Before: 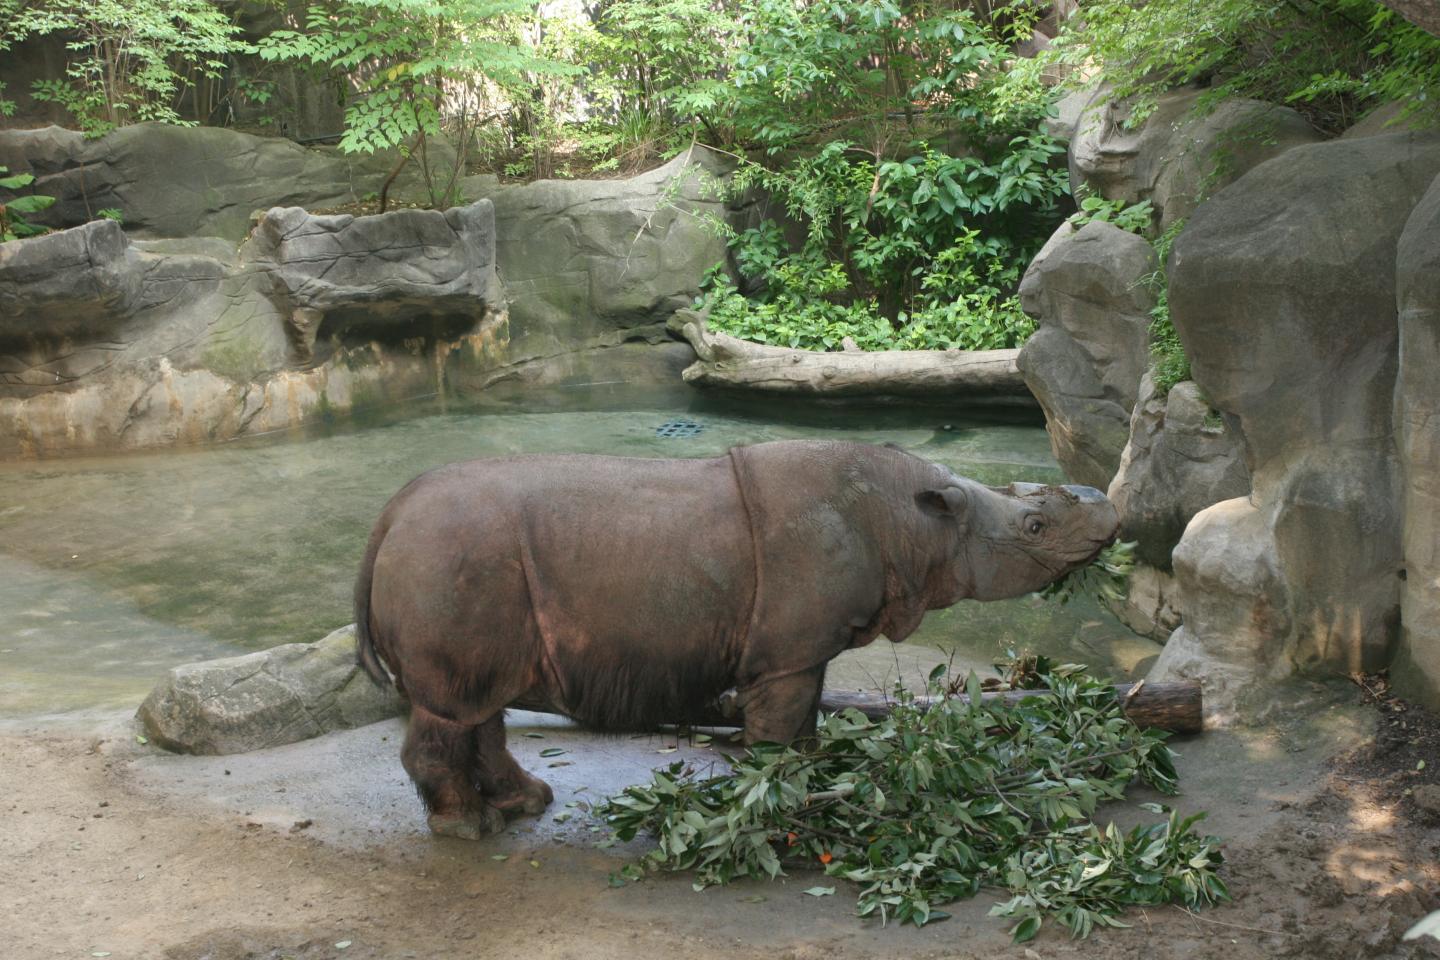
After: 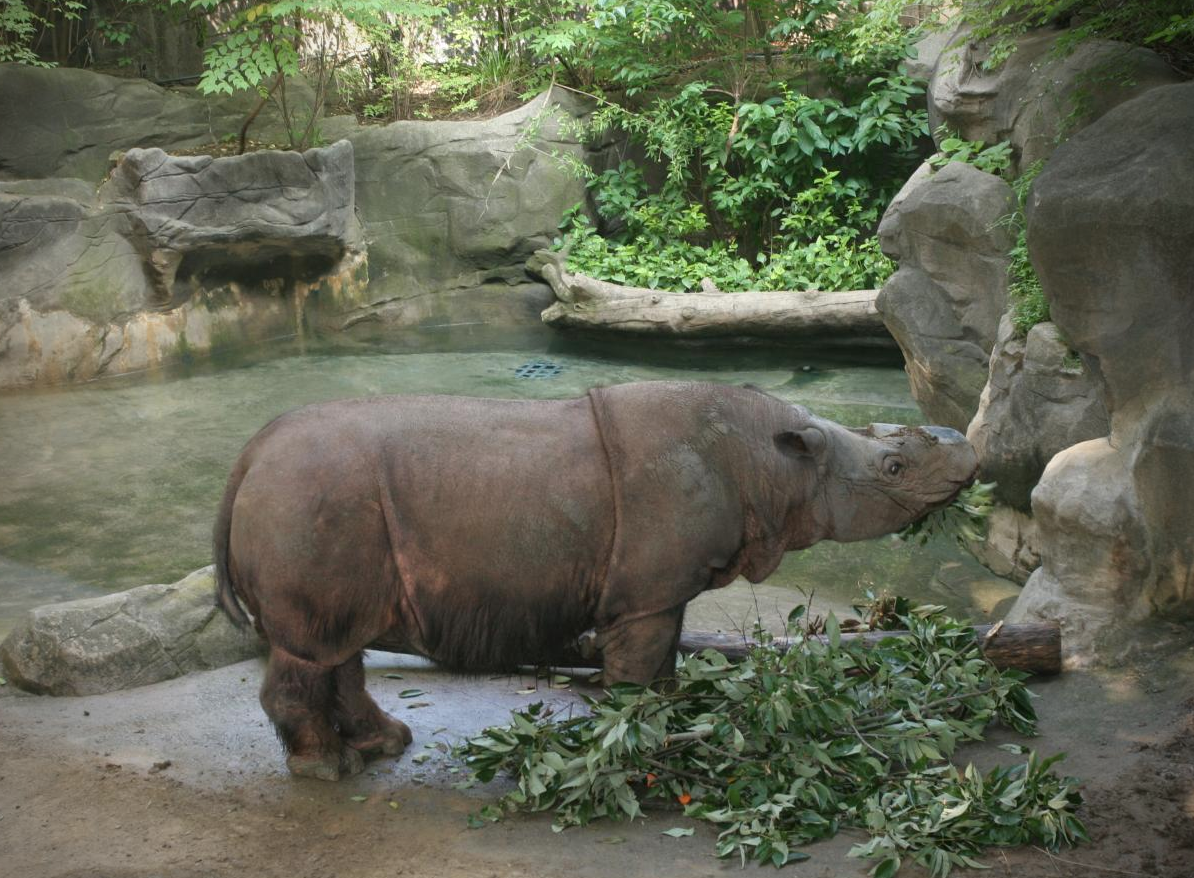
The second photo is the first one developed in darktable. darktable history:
vignetting: fall-off start 71.88%, brightness -0.637, saturation -0.009
crop: left 9.835%, top 6.243%, right 7.234%, bottom 2.267%
